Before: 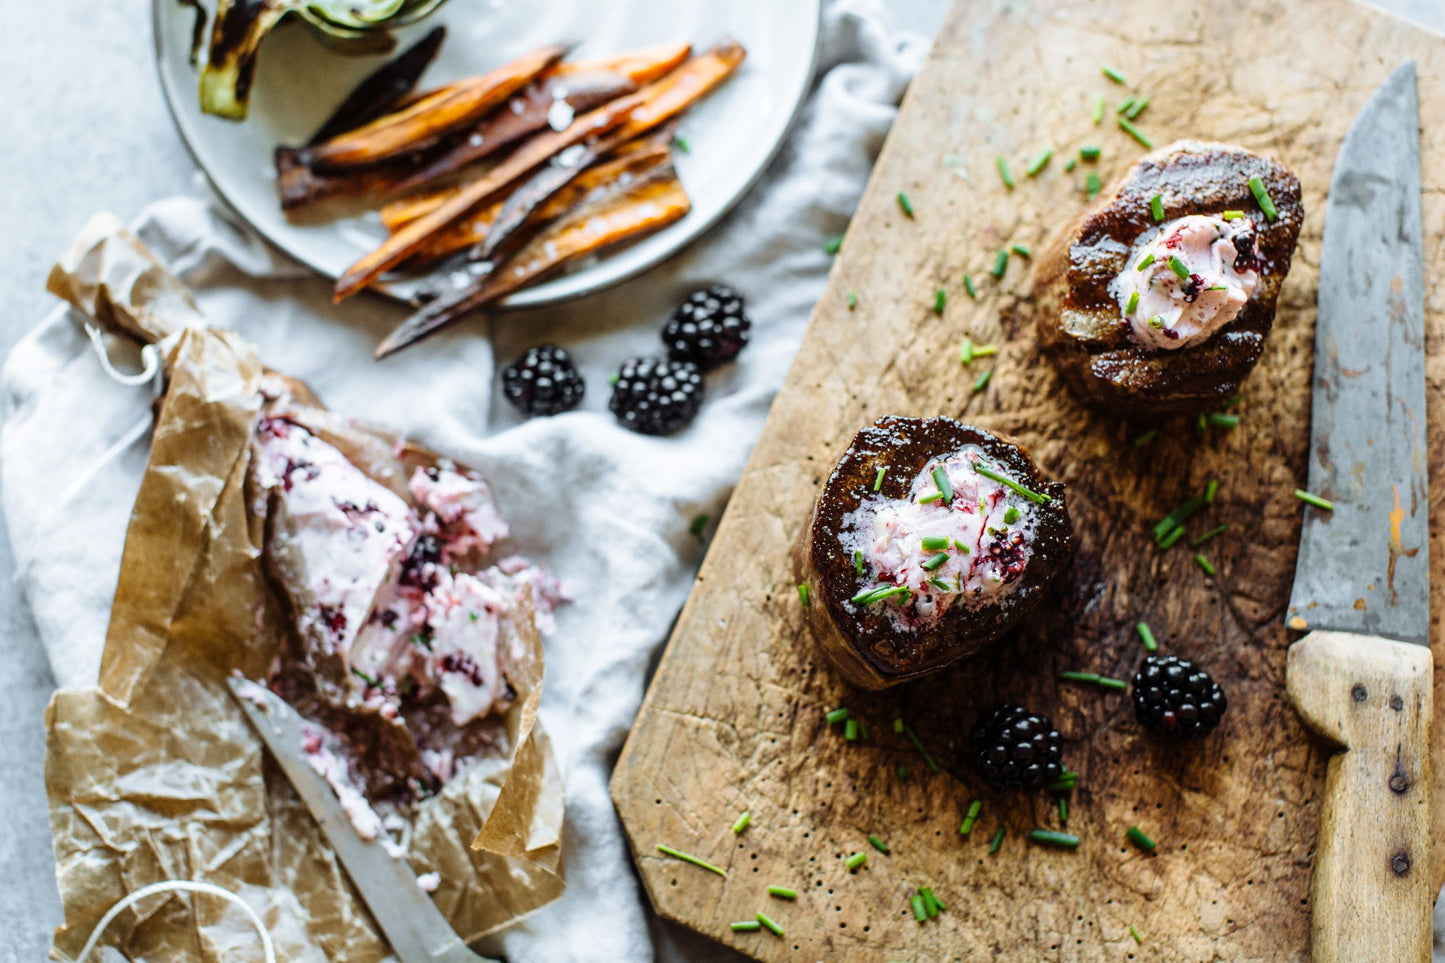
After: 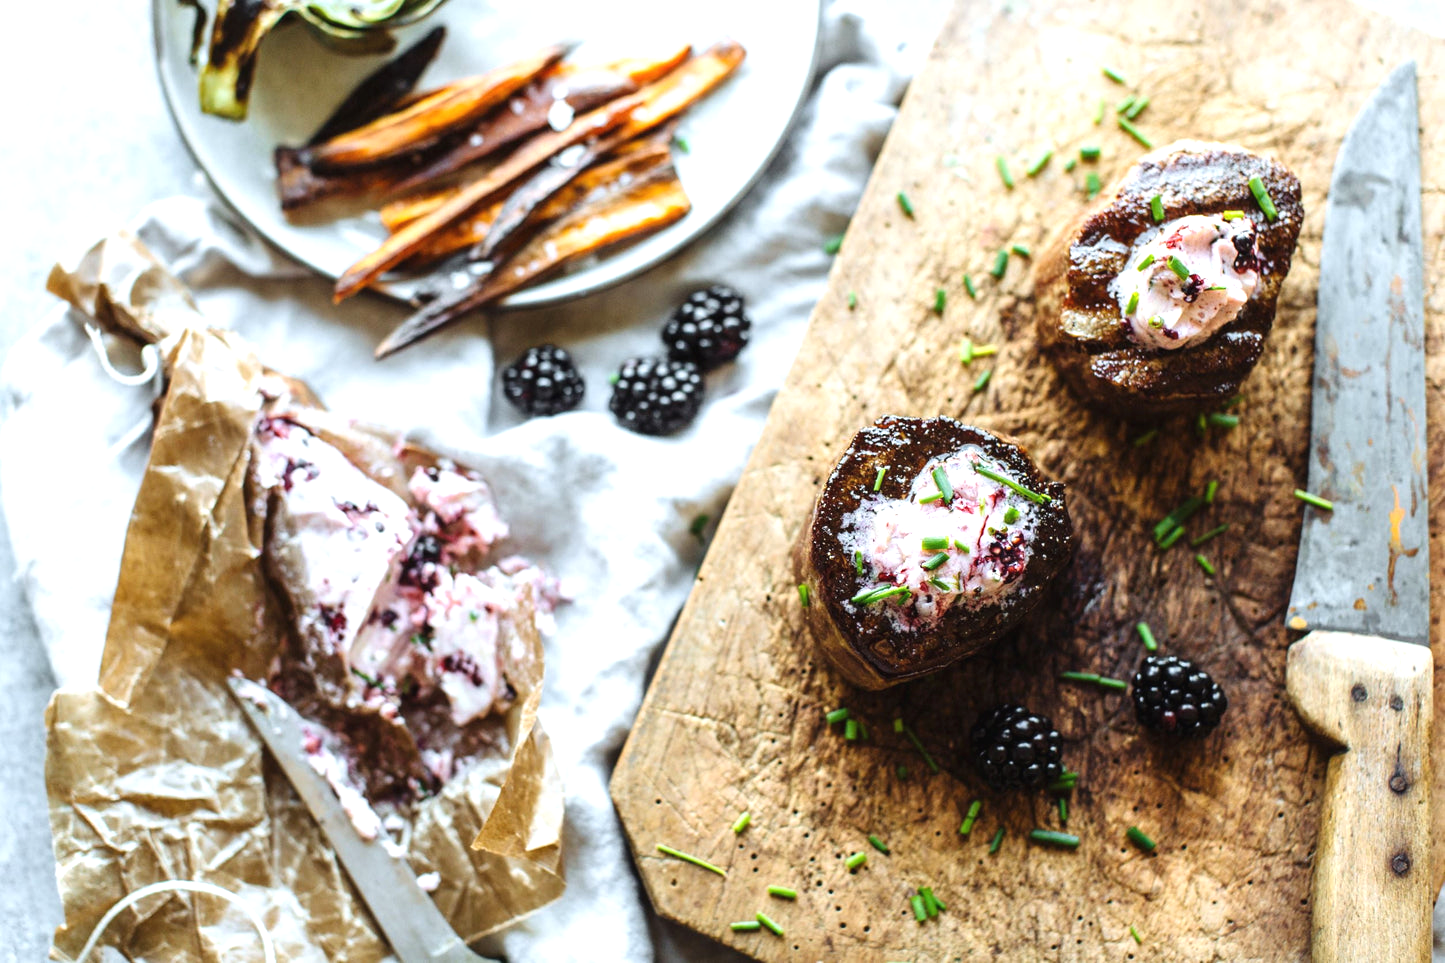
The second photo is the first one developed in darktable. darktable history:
exposure: black level correction -0.002, exposure 0.536 EV, compensate highlight preservation false
